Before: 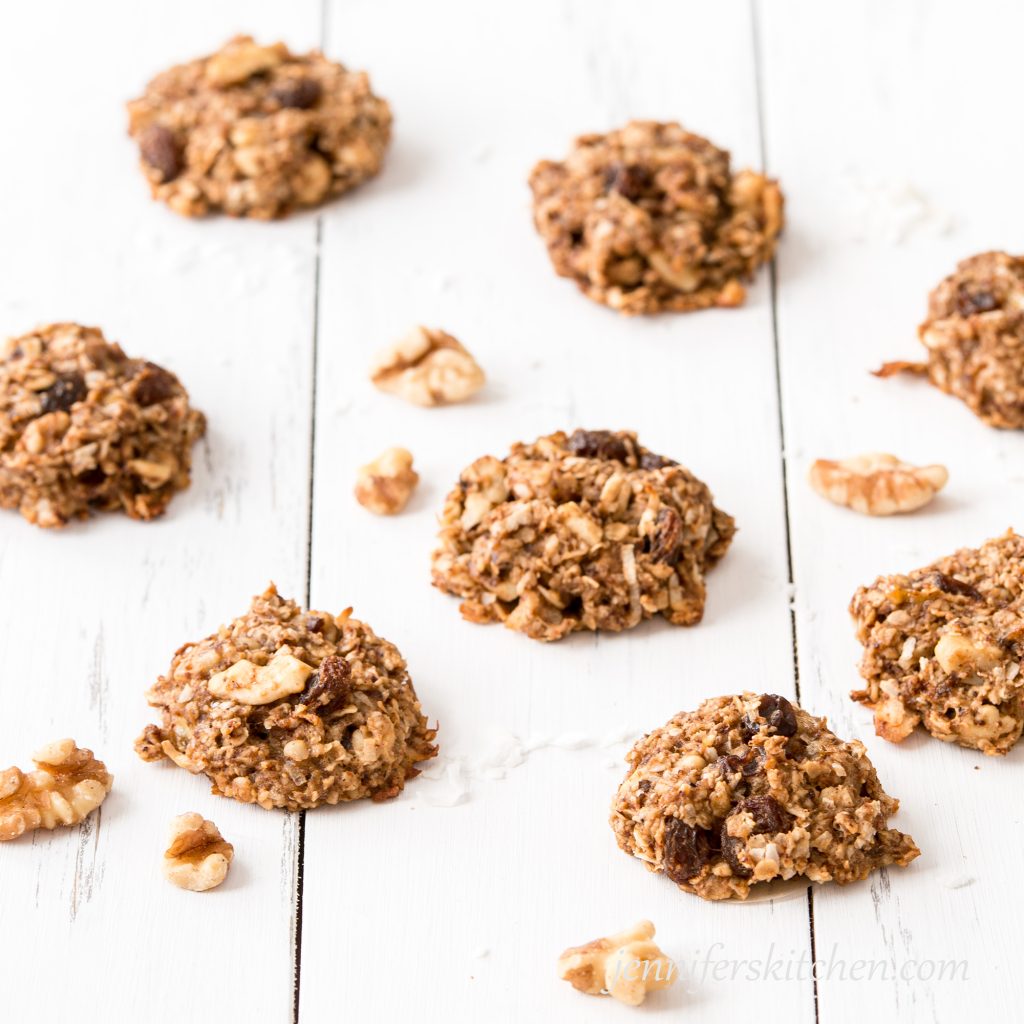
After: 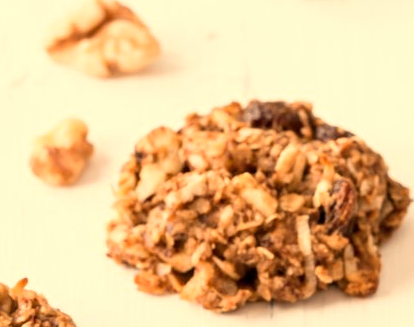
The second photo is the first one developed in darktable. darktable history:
white balance: red 1.123, blue 0.83
crop: left 31.751%, top 32.172%, right 27.8%, bottom 35.83%
